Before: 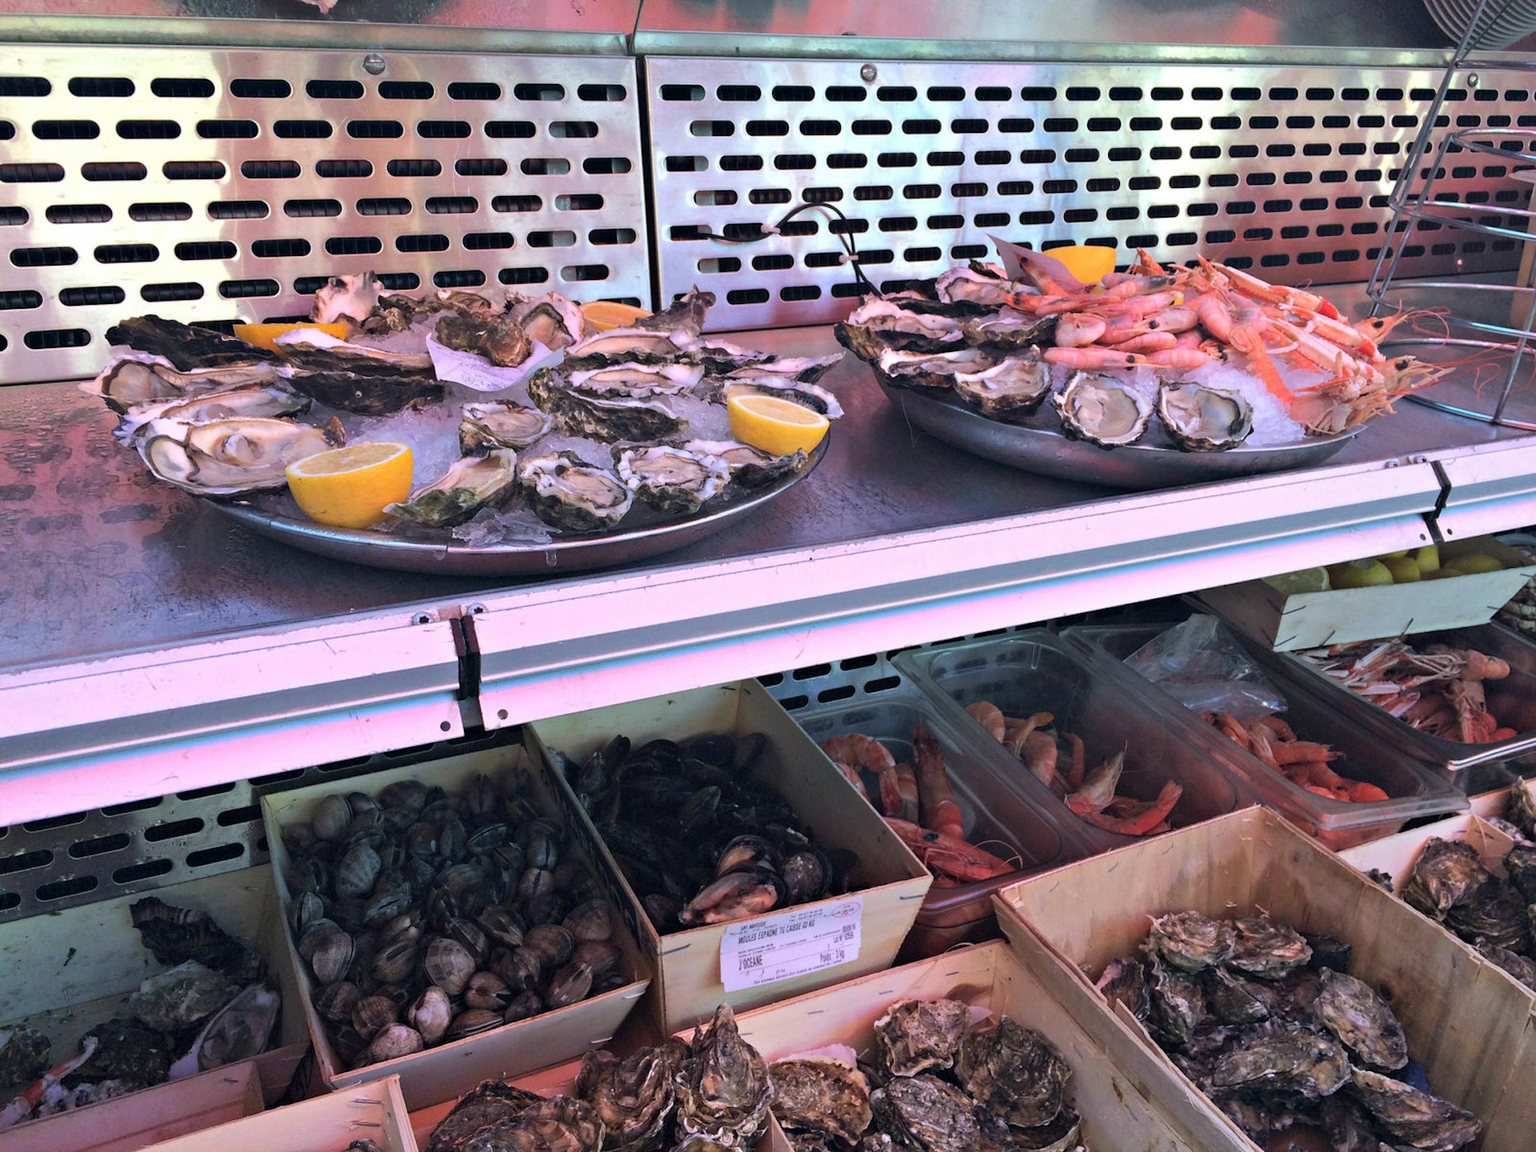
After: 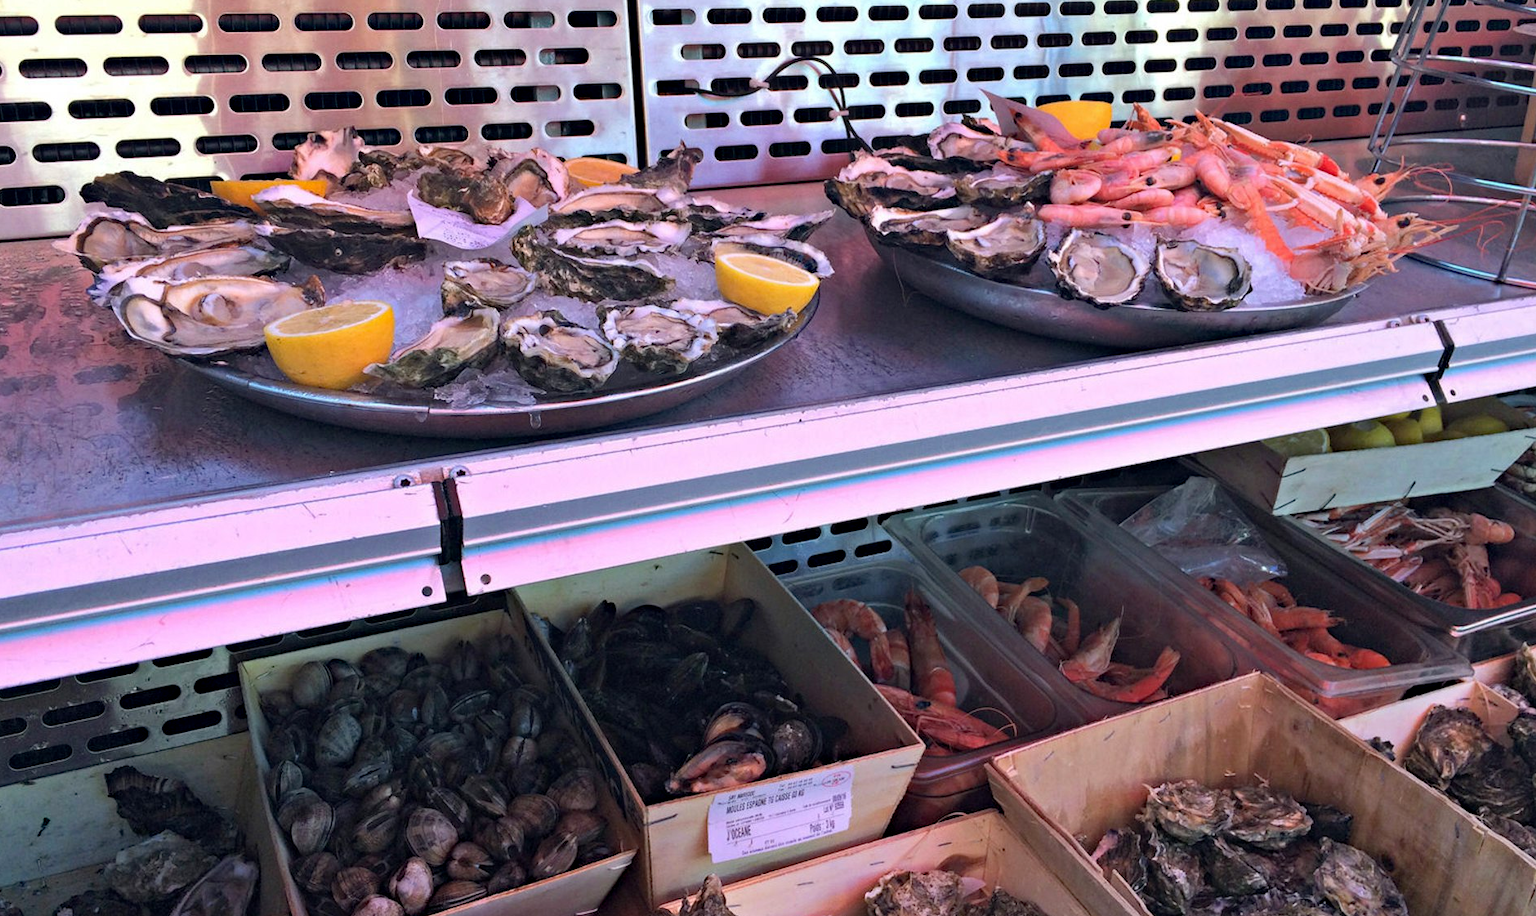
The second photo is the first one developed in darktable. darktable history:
haze removal: compatibility mode true, adaptive false
crop and rotate: left 1.814%, top 12.818%, right 0.25%, bottom 9.225%
